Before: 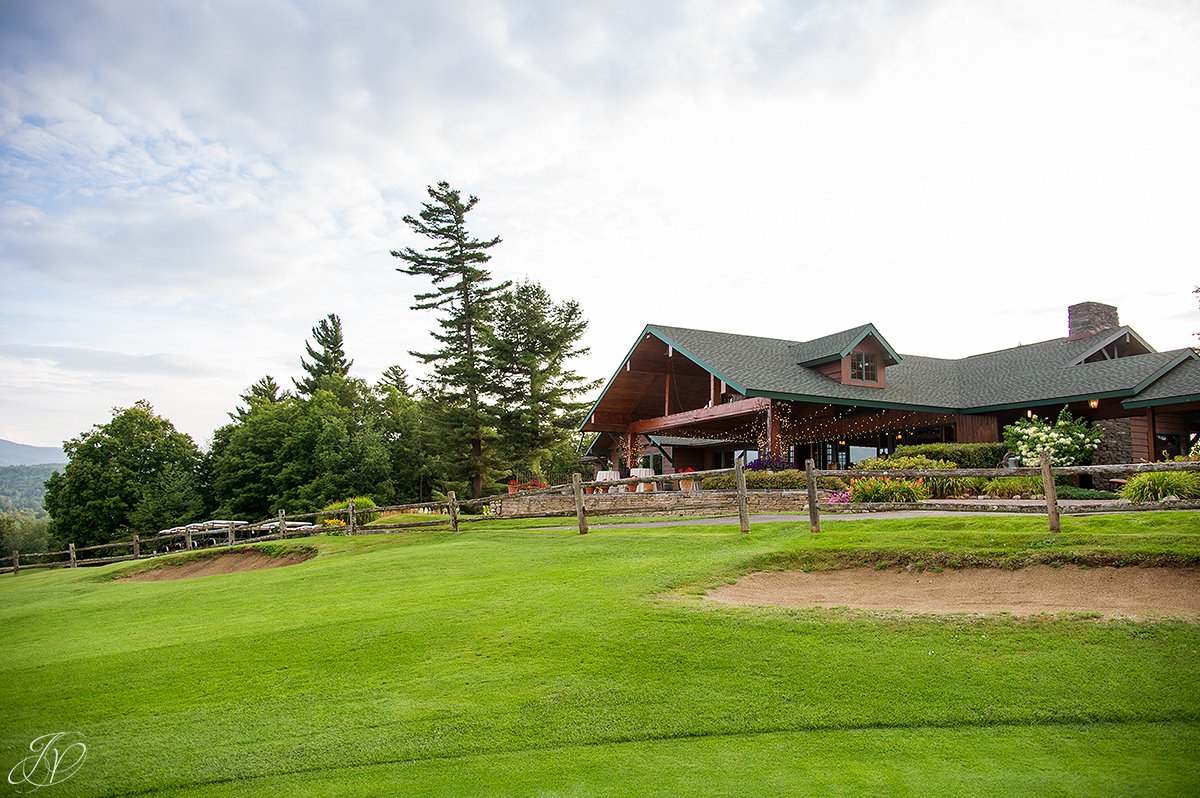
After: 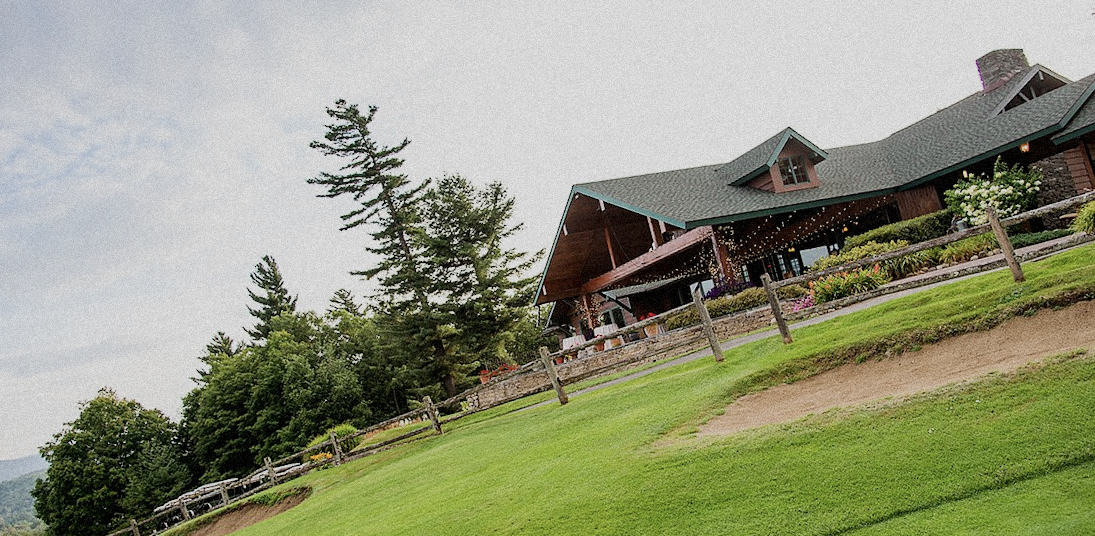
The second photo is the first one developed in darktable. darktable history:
rotate and perspective: rotation -14.8°, crop left 0.1, crop right 0.903, crop top 0.25, crop bottom 0.748
grain: mid-tones bias 0%
contrast brightness saturation: contrast 0.11, saturation -0.17
filmic rgb: black relative exposure -16 EV, white relative exposure 6.92 EV, hardness 4.7
